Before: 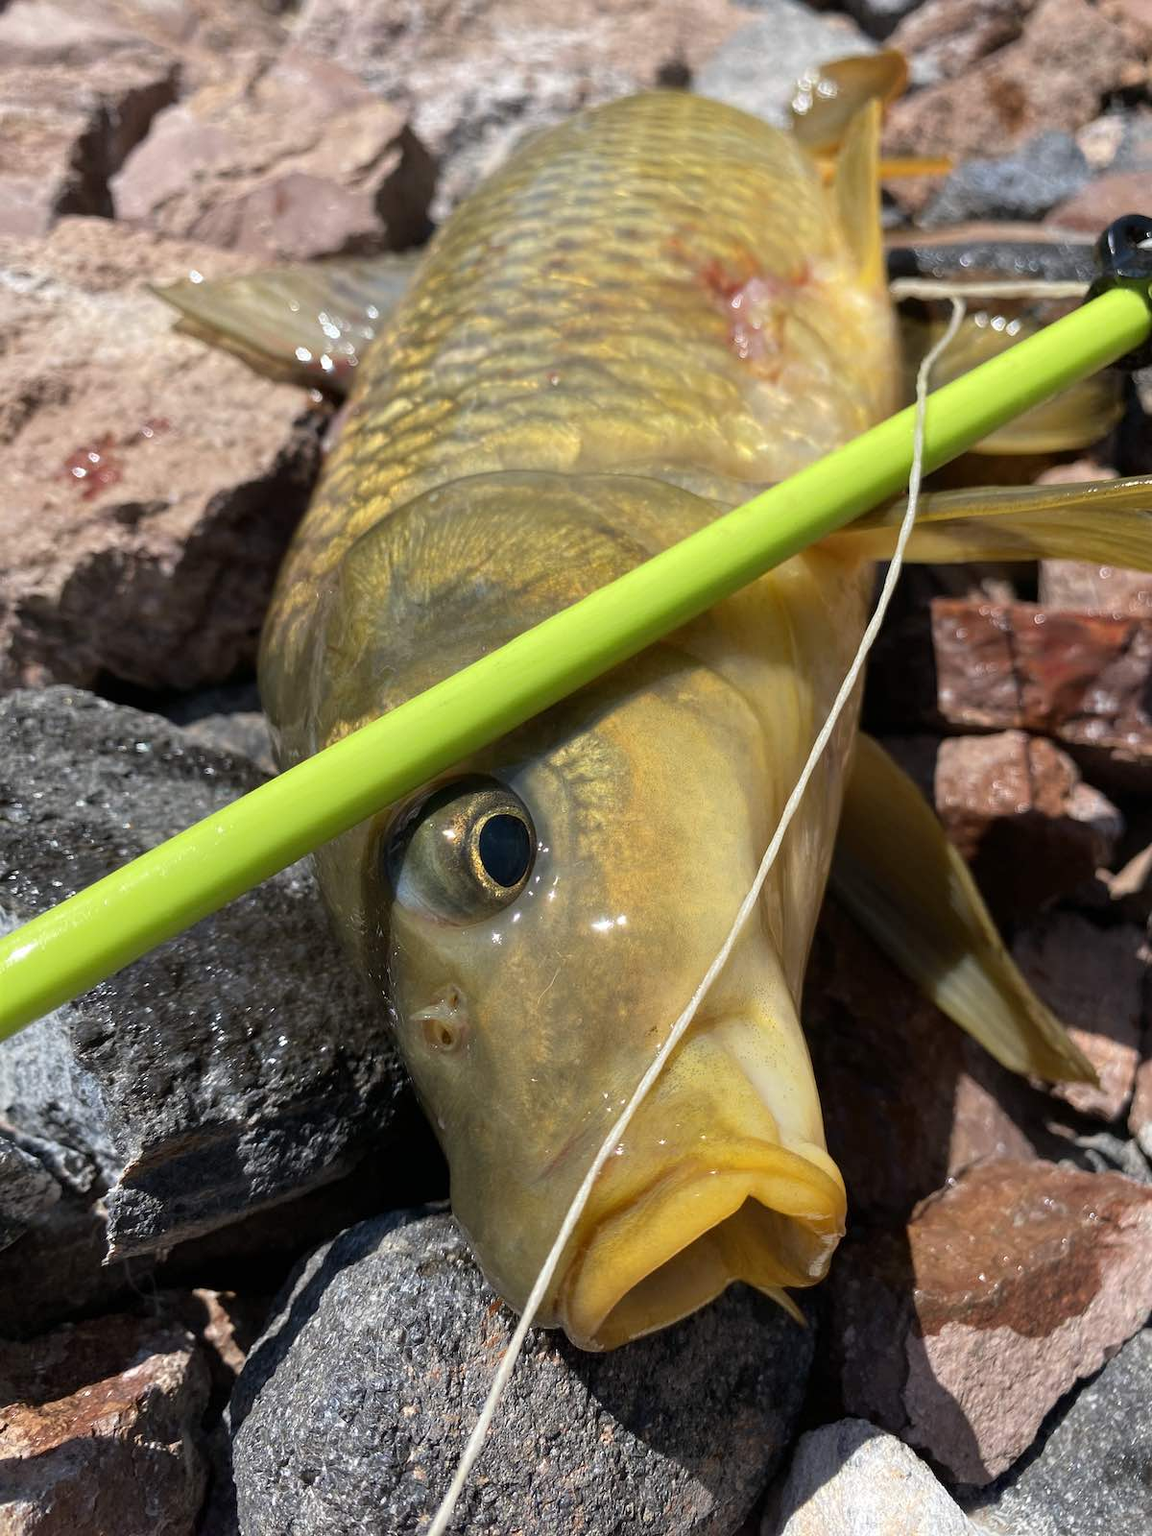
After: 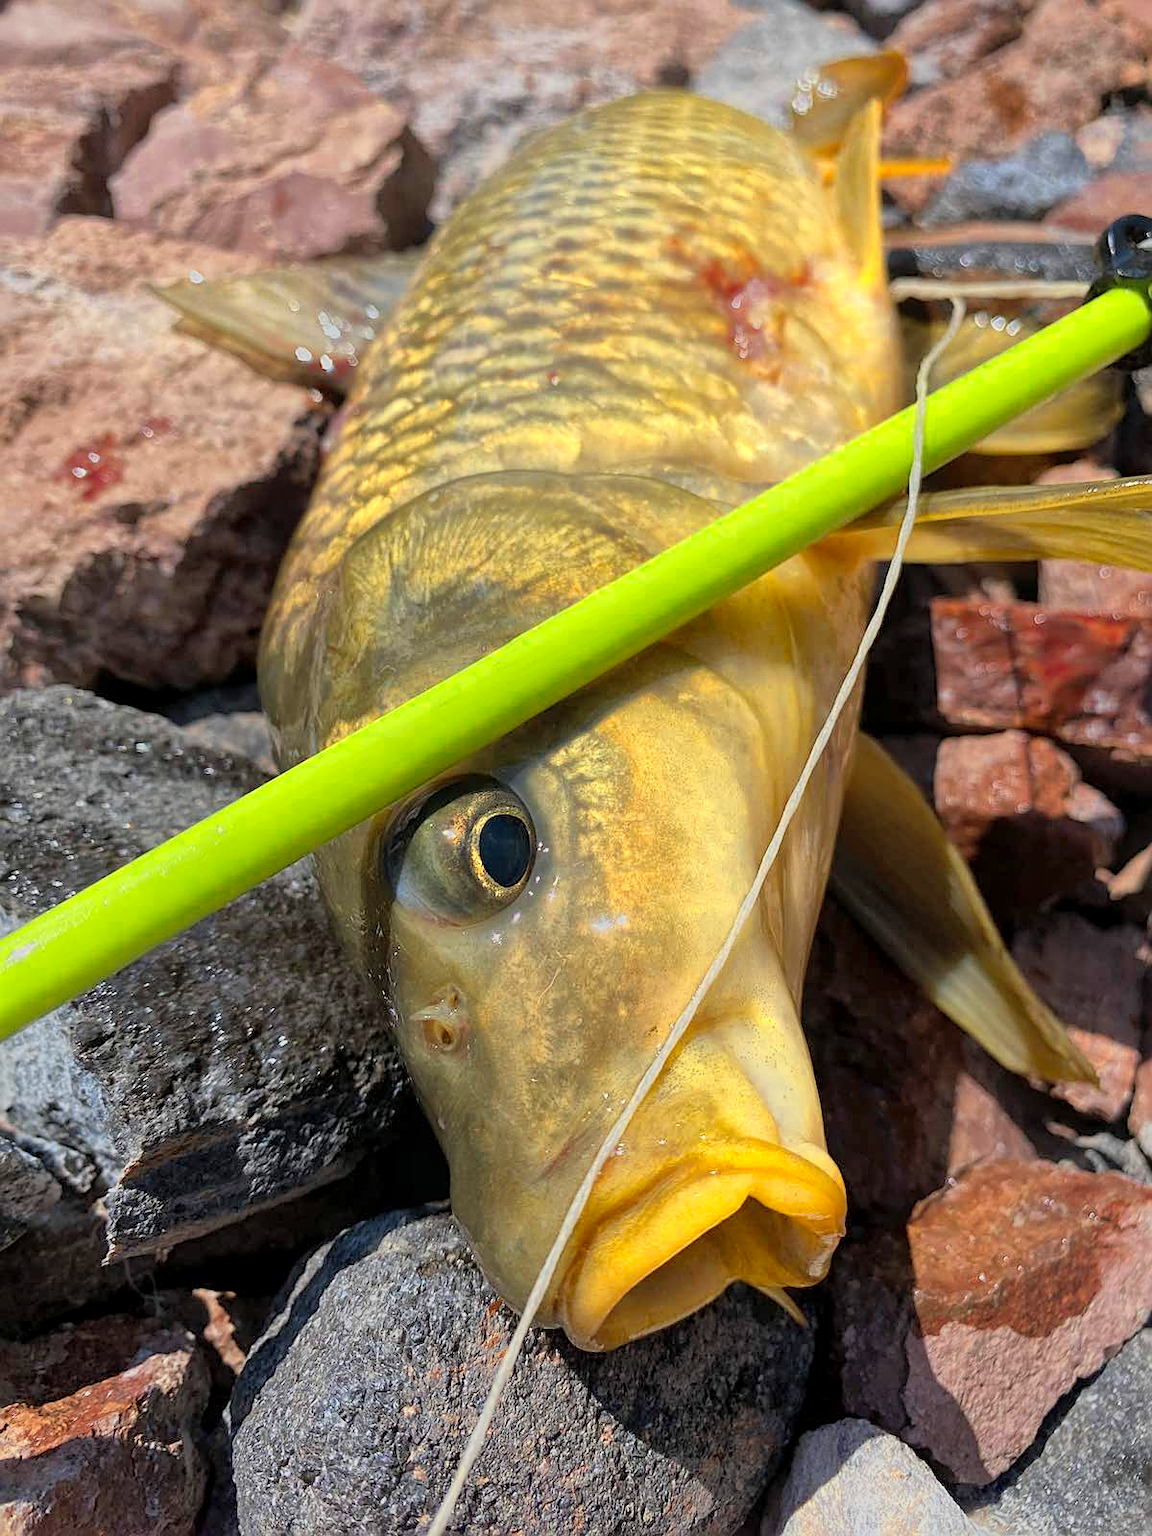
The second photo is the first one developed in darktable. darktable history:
sharpen: on, module defaults
global tonemap: drago (1, 100), detail 1
contrast brightness saturation: contrast 0.05, brightness 0.06, saturation 0.01
color zones: curves: ch0 [(0.004, 0.305) (0.261, 0.623) (0.389, 0.399) (0.708, 0.571) (0.947, 0.34)]; ch1 [(0.025, 0.645) (0.229, 0.584) (0.326, 0.551) (0.484, 0.262) (0.757, 0.643)]
